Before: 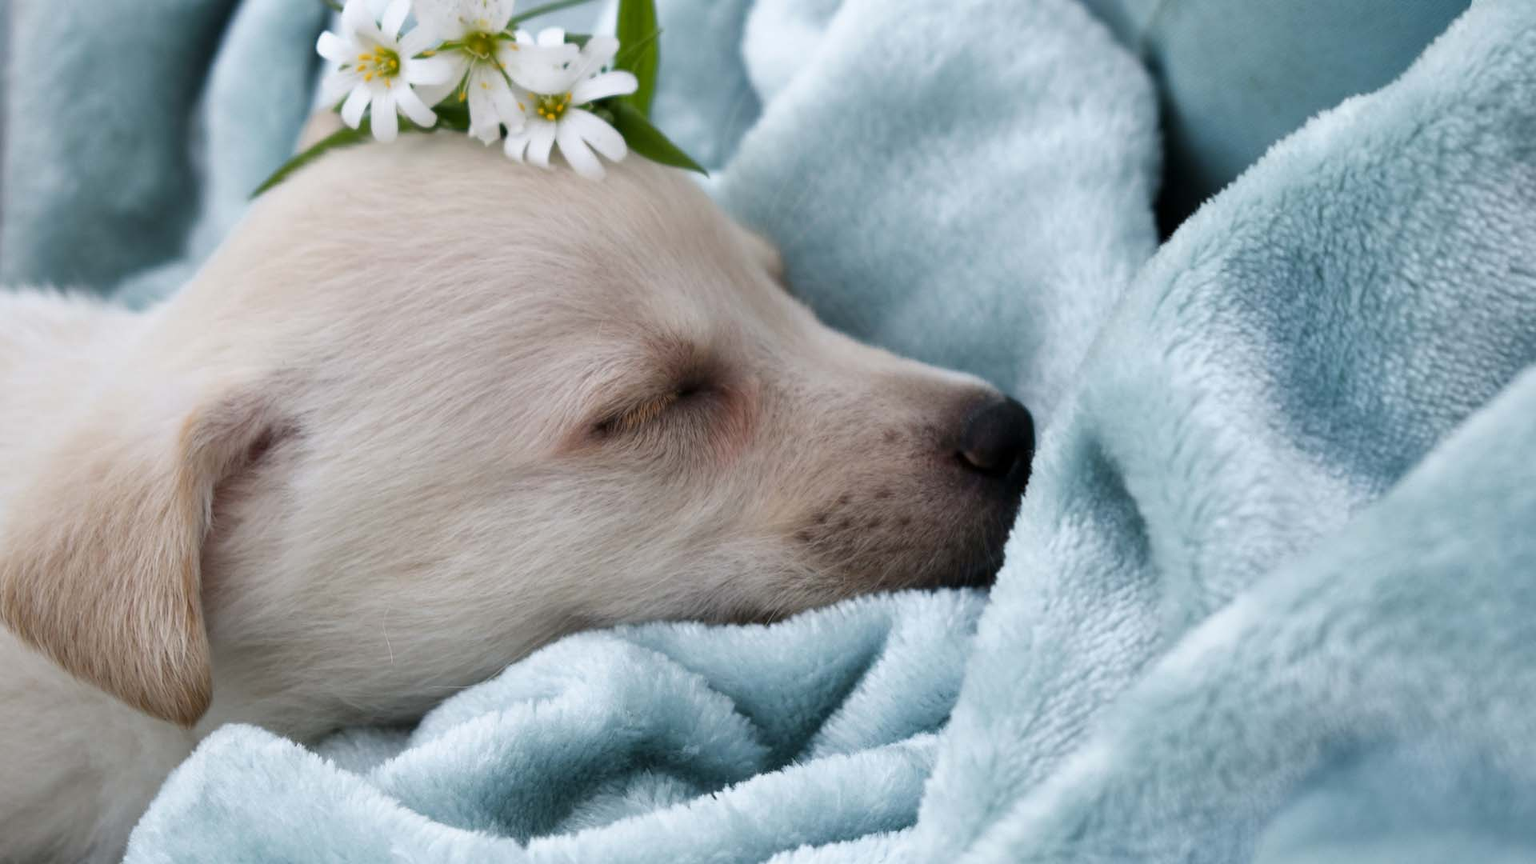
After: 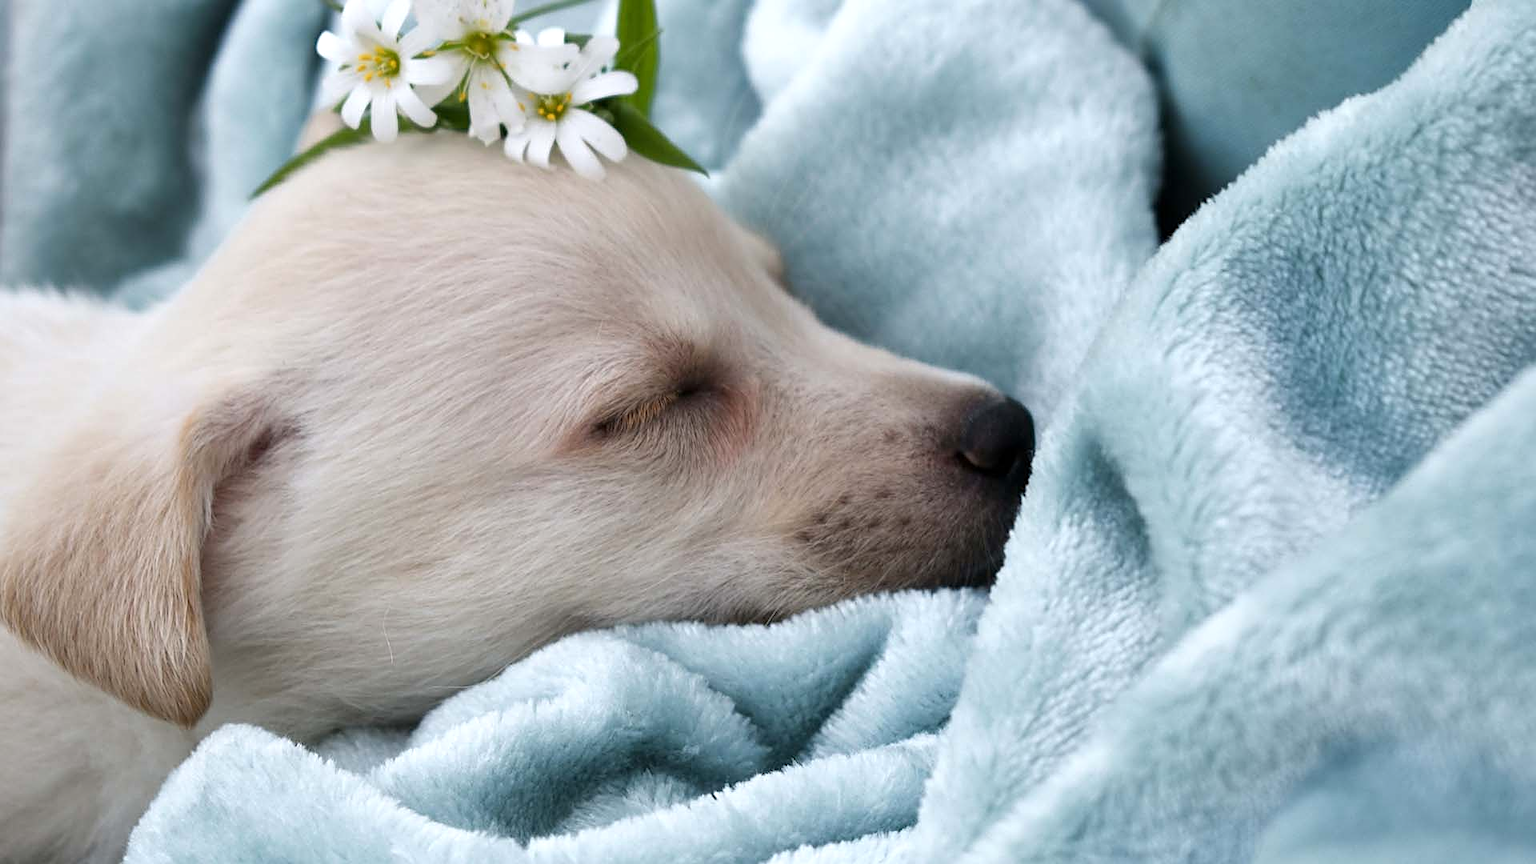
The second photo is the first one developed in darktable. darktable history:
exposure: exposure 0.207 EV, compensate highlight preservation false
sharpen: on, module defaults
